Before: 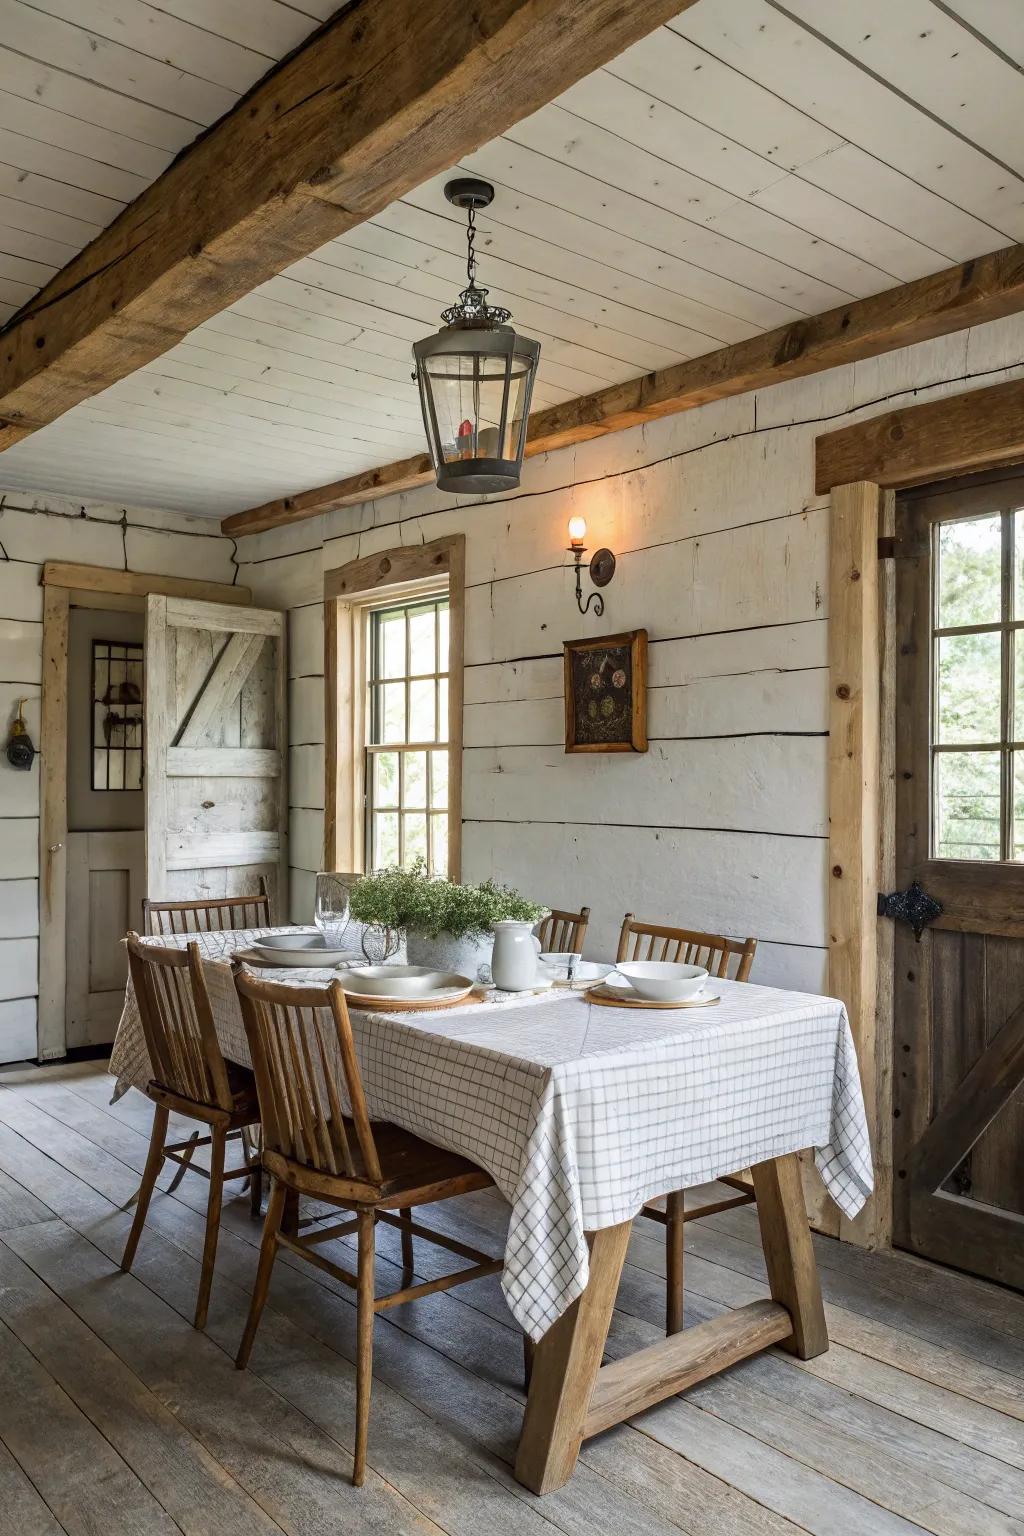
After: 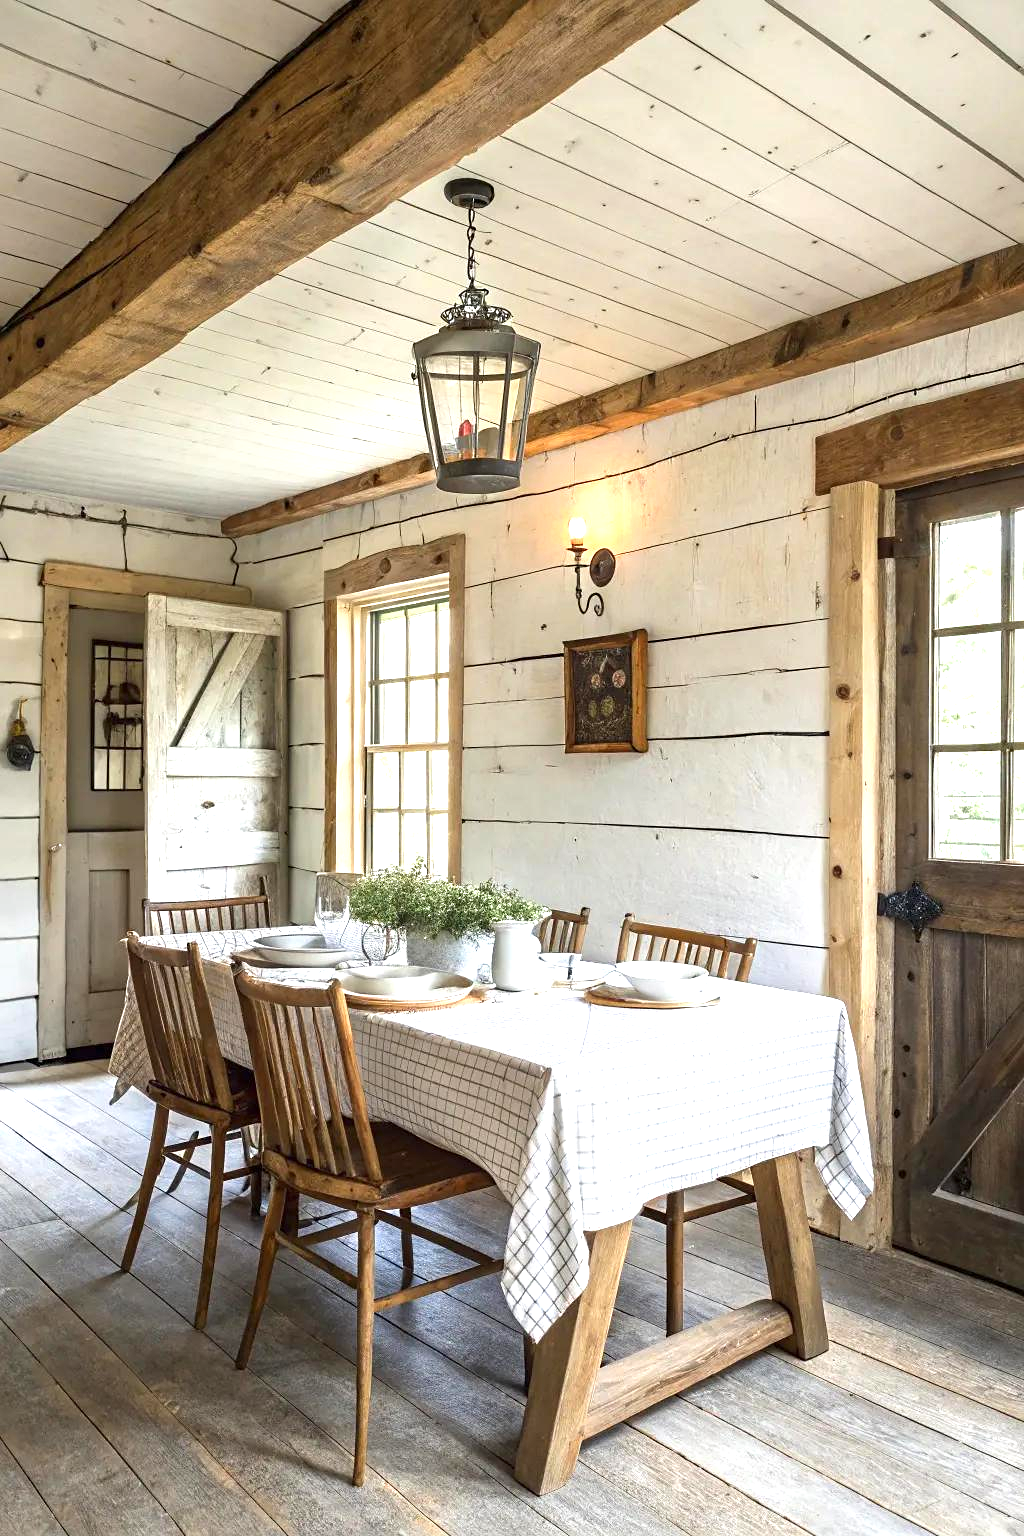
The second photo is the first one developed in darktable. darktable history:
sharpen: amount 0.203
exposure: black level correction 0, exposure 1 EV, compensate exposure bias true, compensate highlight preservation false
